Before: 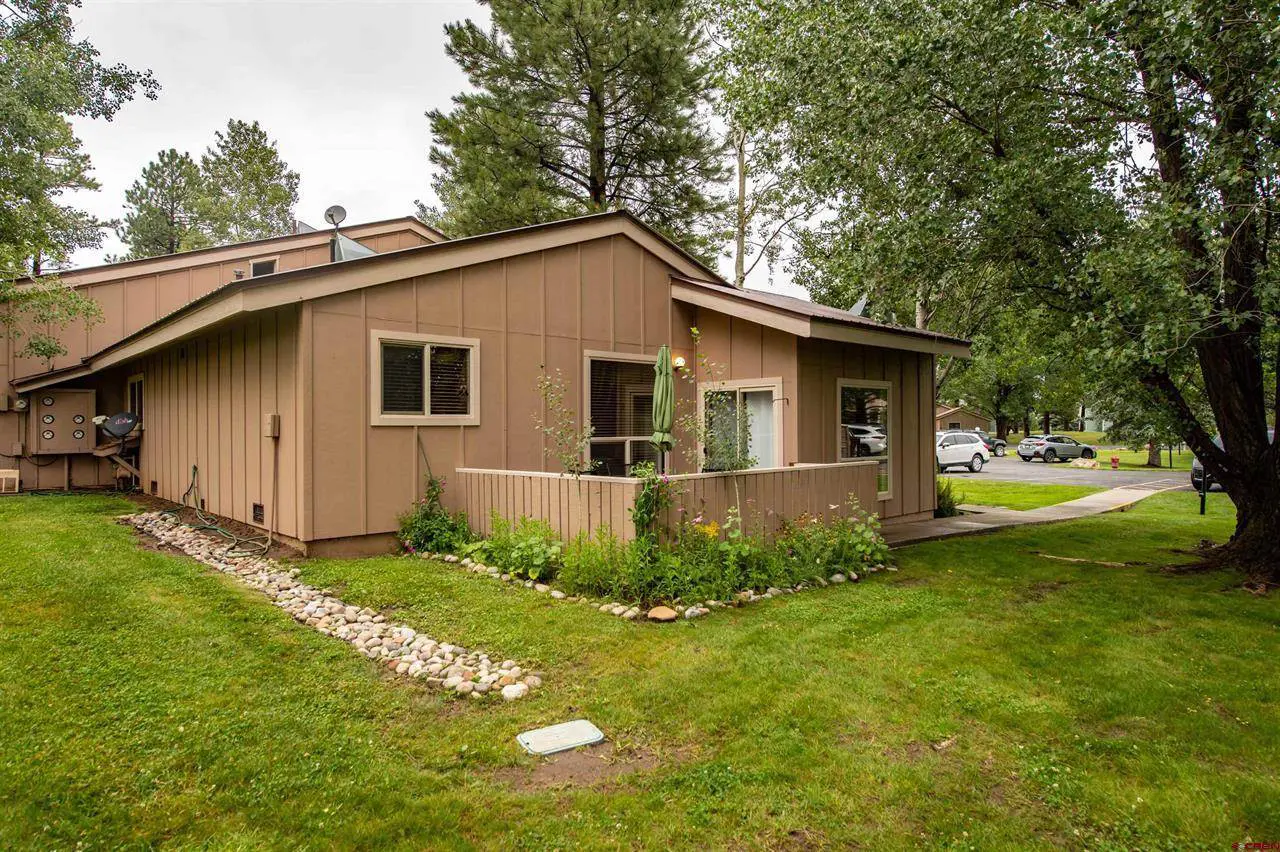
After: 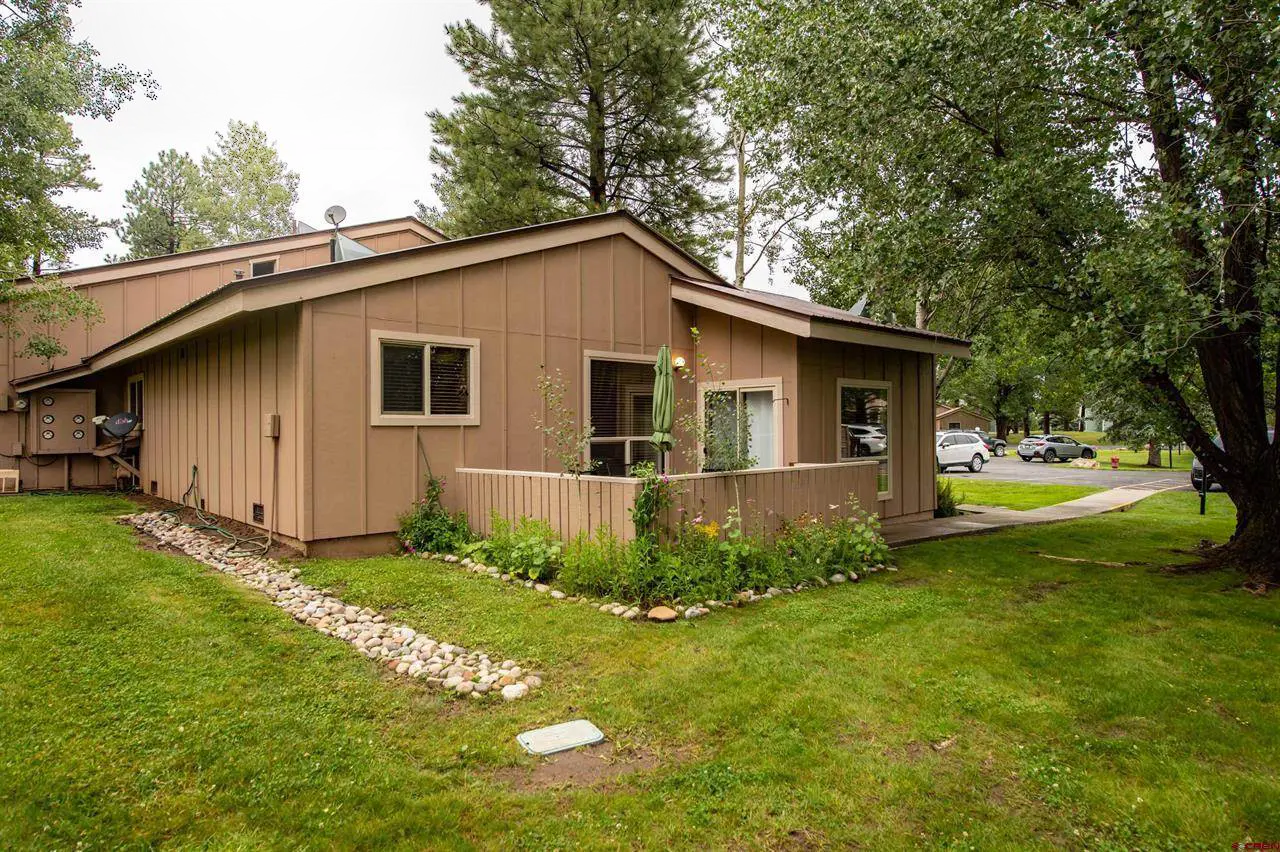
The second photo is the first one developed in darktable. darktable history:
shadows and highlights: shadows -21.3, highlights 100, soften with gaussian
exposure: exposure -0.01 EV, compensate highlight preservation false
